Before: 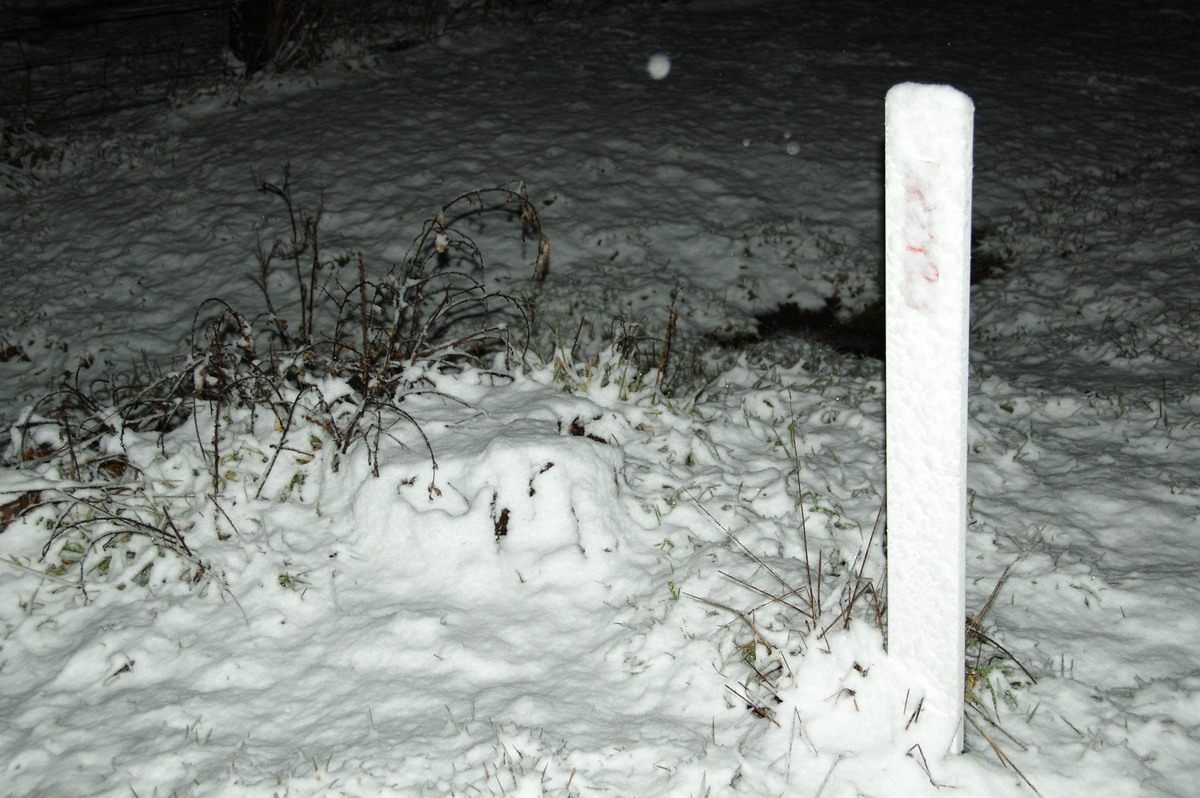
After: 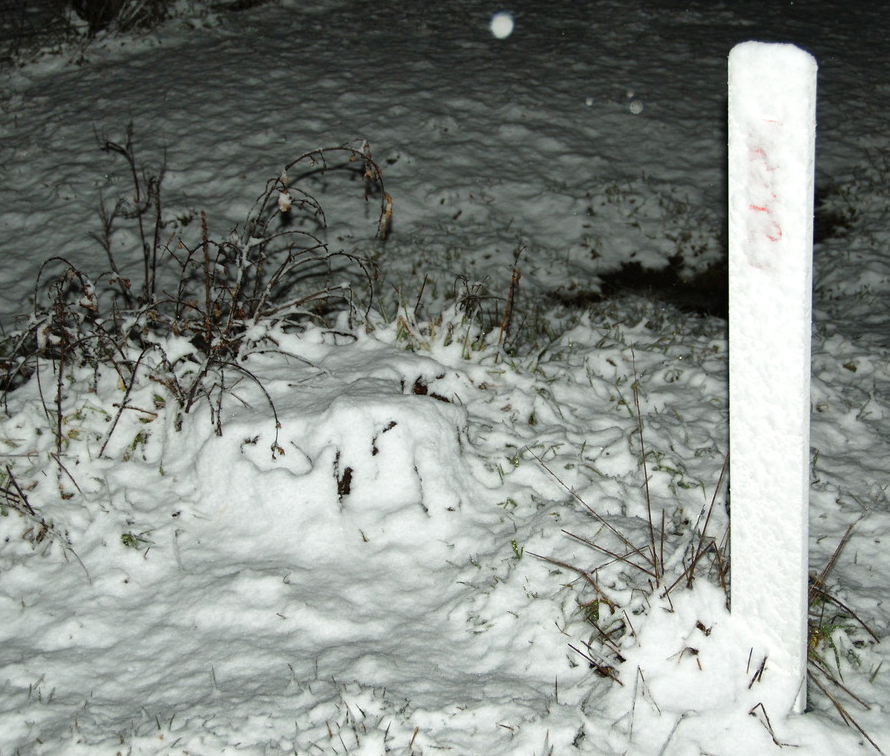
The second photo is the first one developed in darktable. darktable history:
crop and rotate: left 13.15%, top 5.251%, right 12.609%
shadows and highlights: white point adjustment 1, soften with gaussian
